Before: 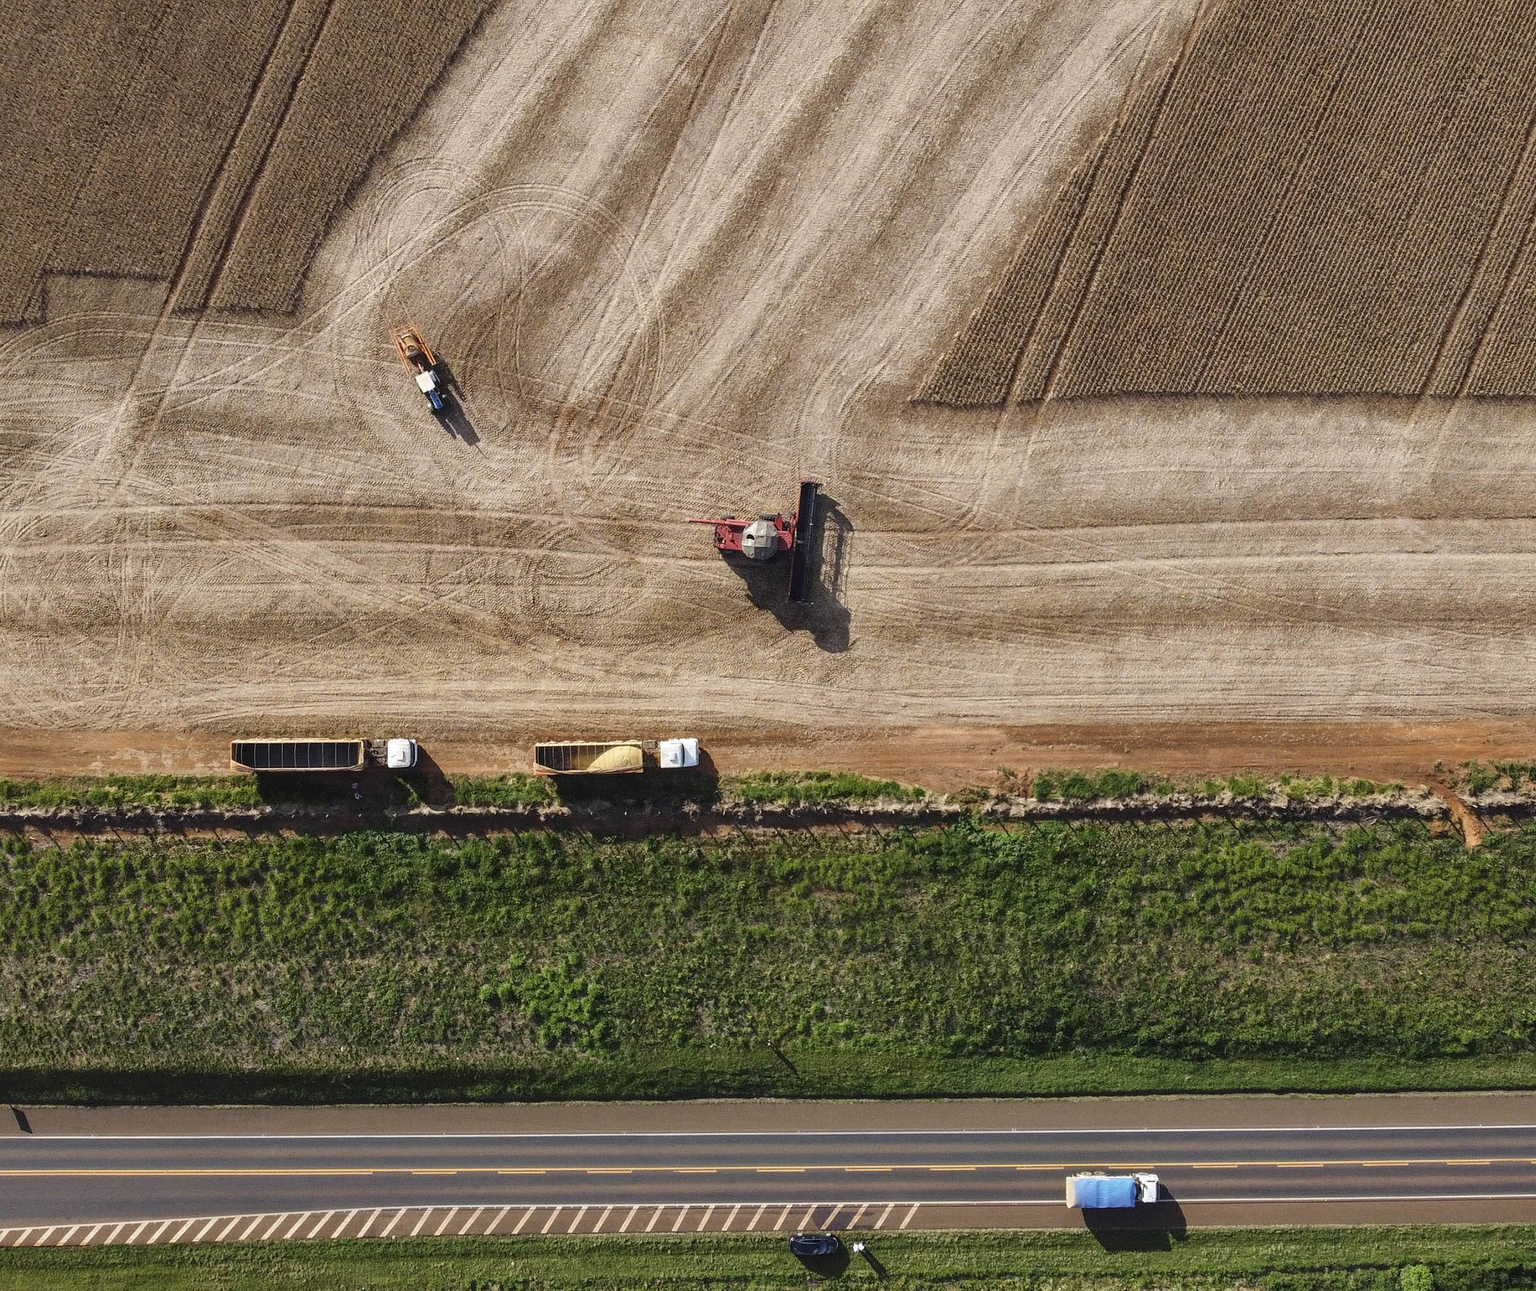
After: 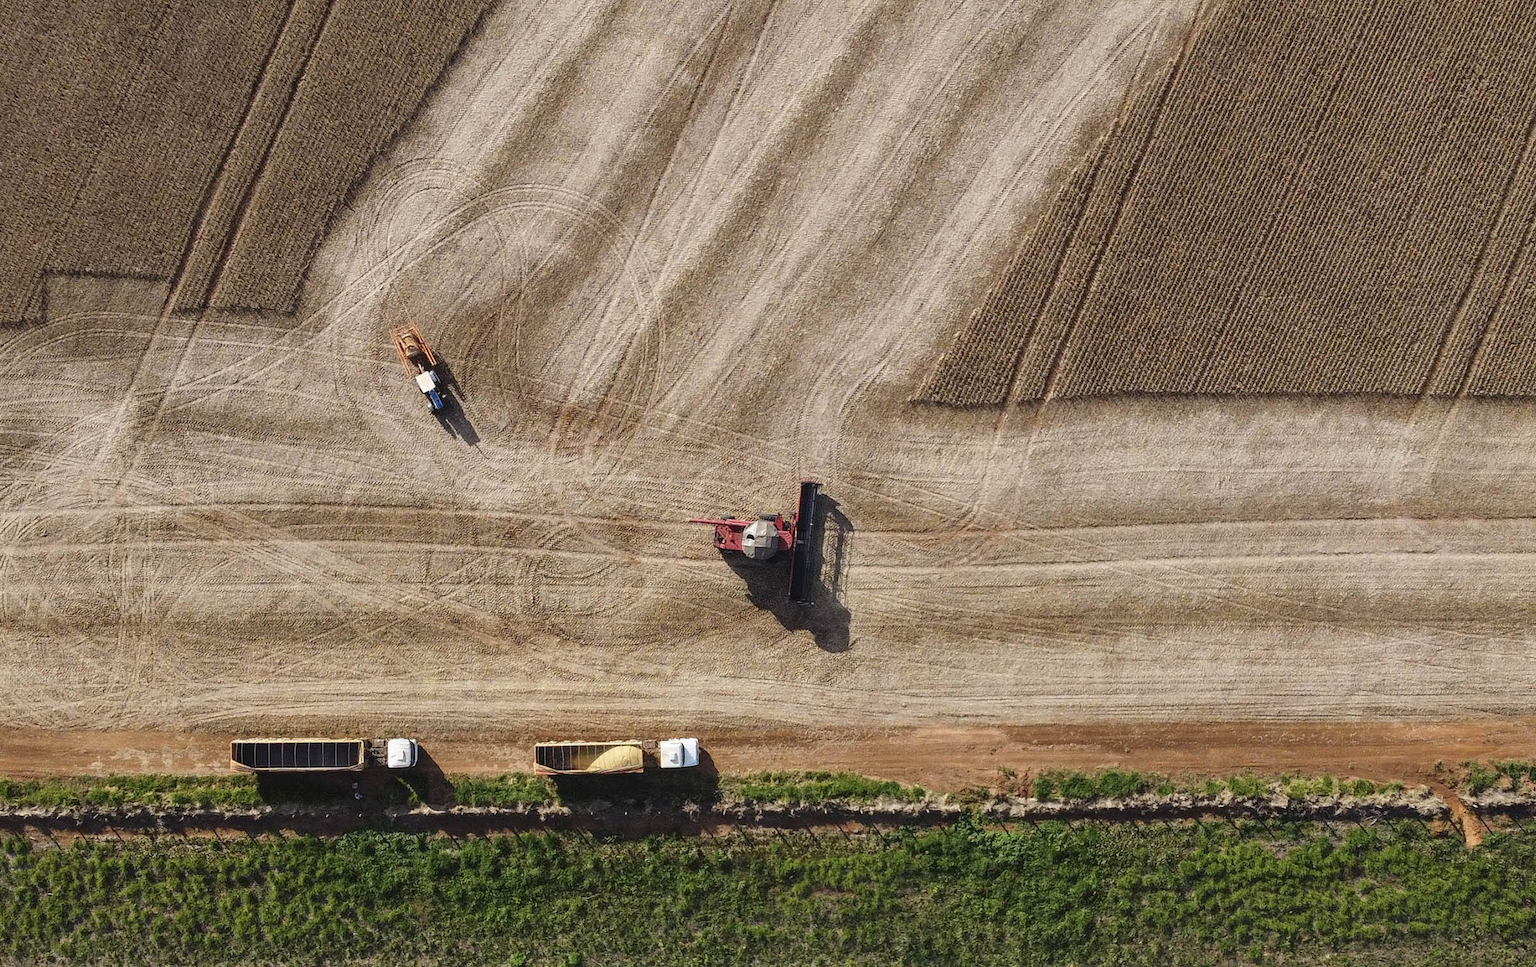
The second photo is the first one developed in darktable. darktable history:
exposure: exposure -0.04 EV, compensate highlight preservation false
crop: bottom 24.978%
color correction: highlights b* 0.023
